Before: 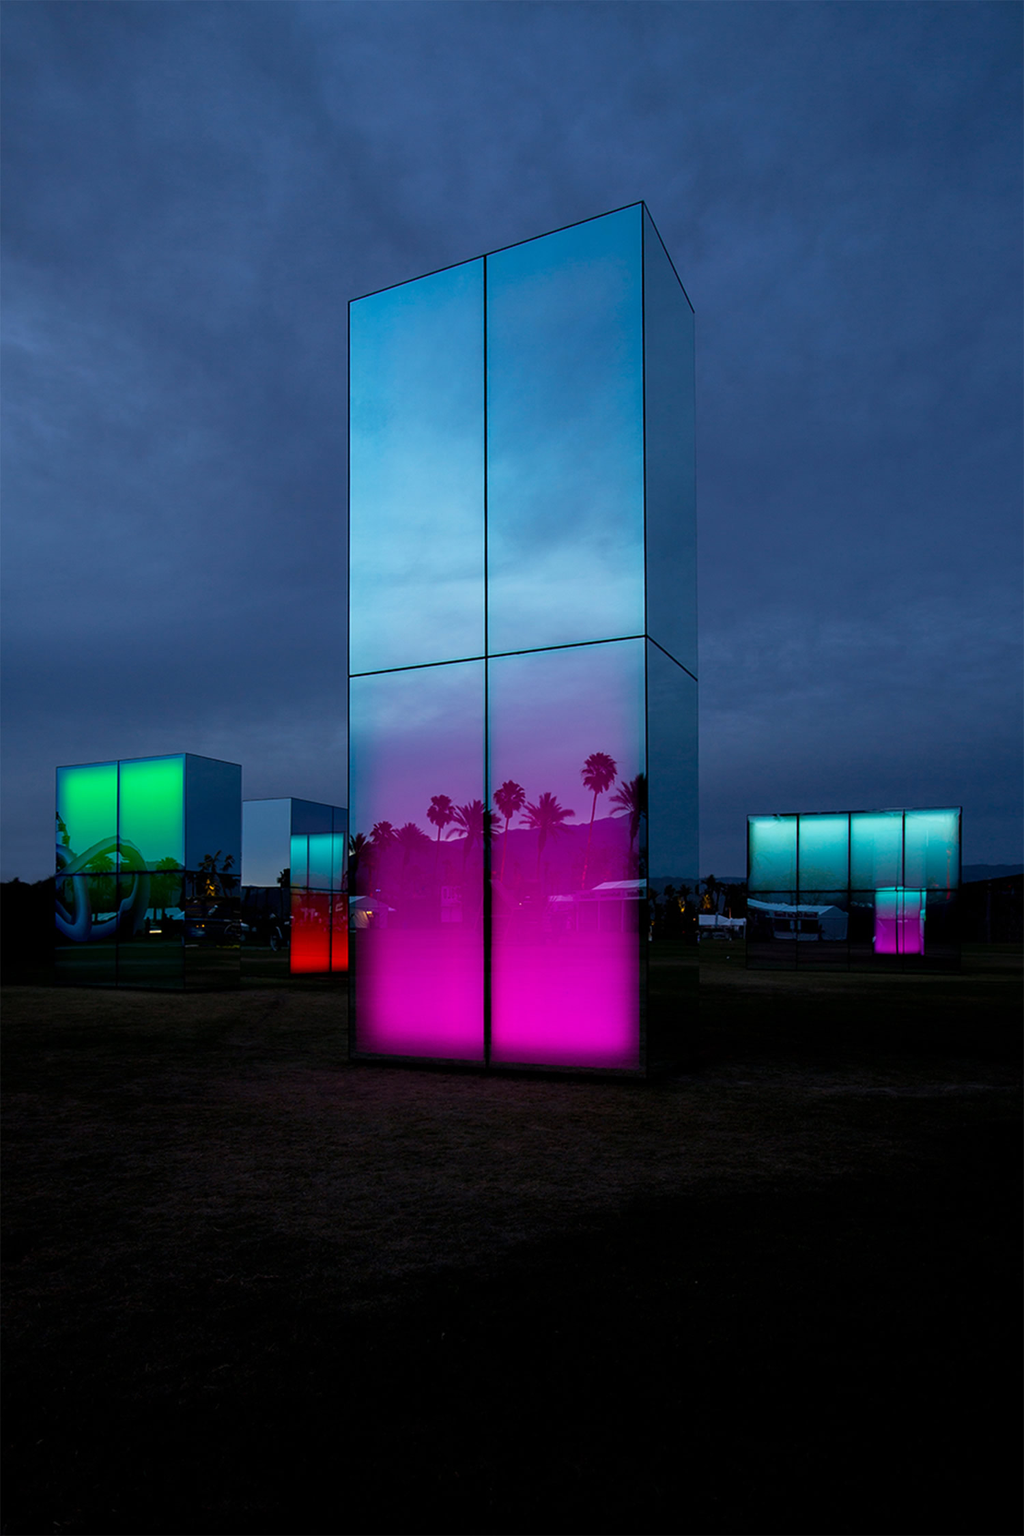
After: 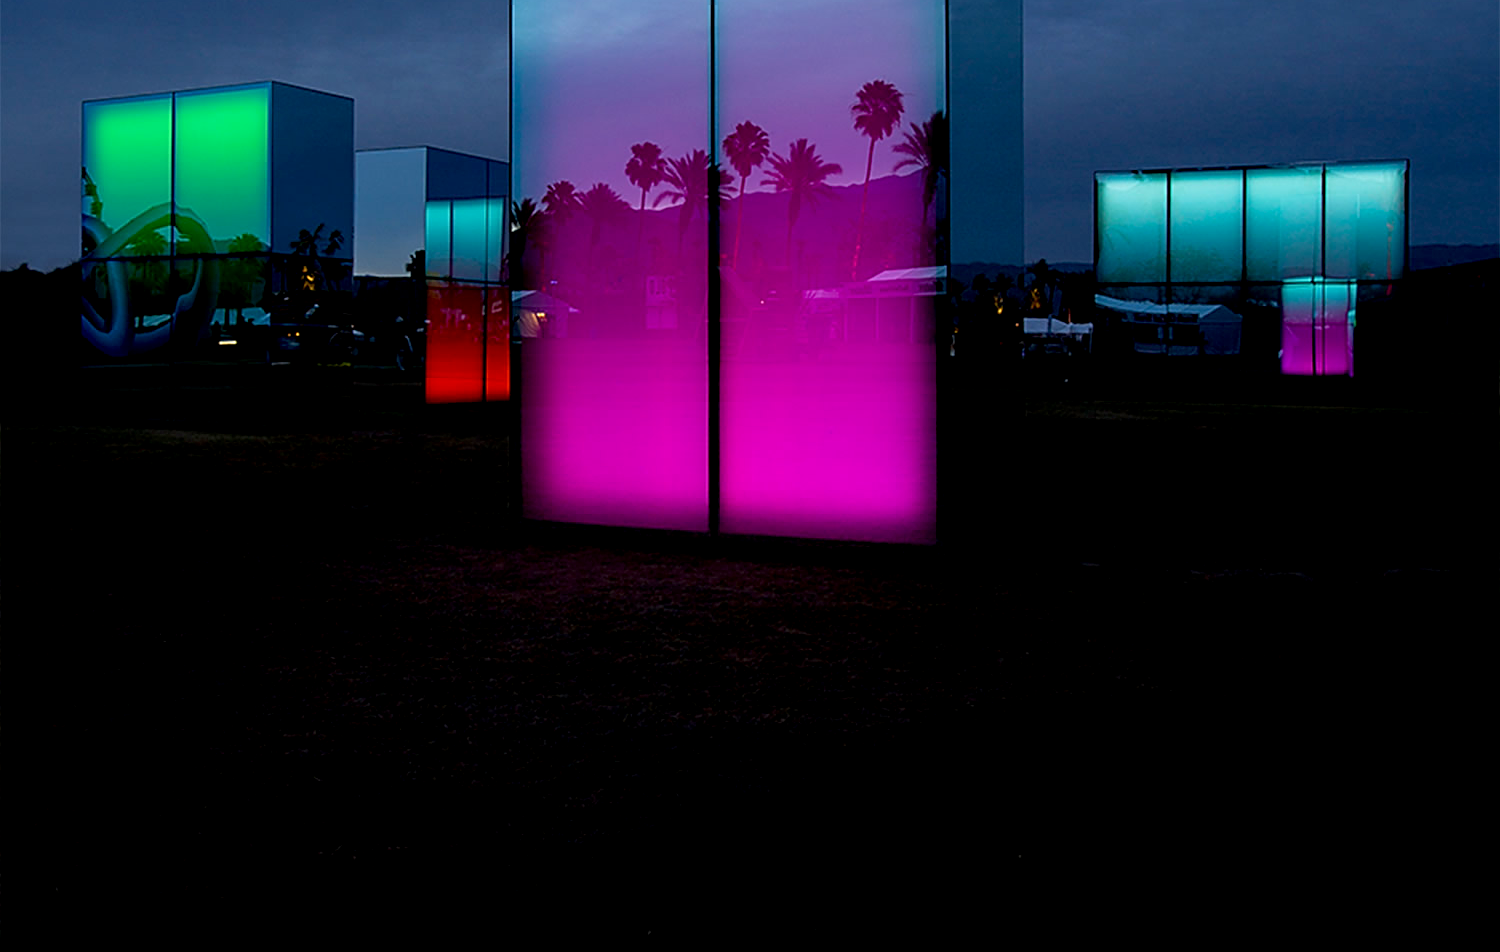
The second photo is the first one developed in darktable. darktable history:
exposure: black level correction 0.007, compensate exposure bias true, compensate highlight preservation false
sharpen: on, module defaults
crop: top 45.446%, bottom 12.208%
